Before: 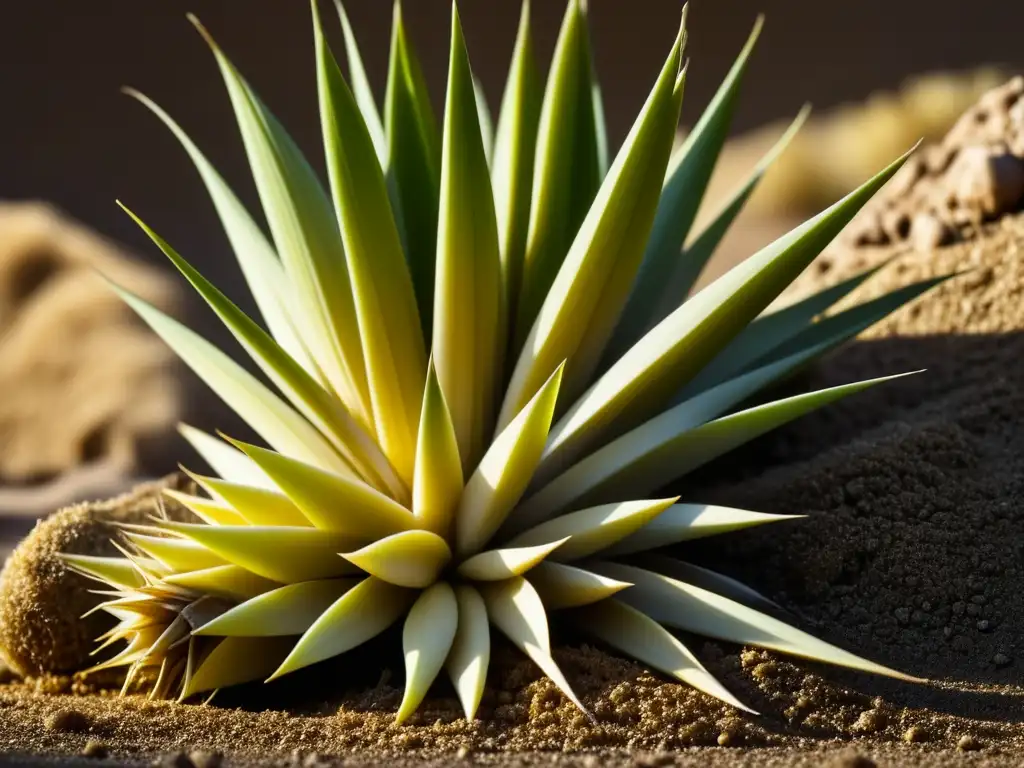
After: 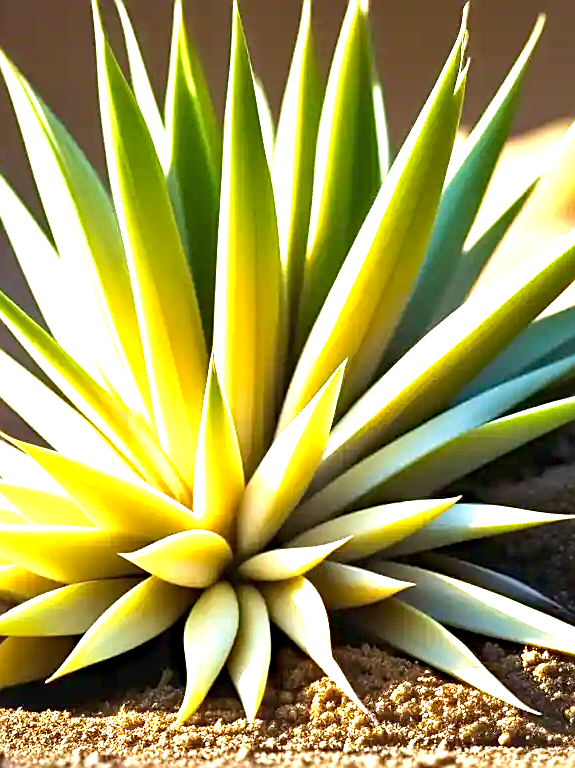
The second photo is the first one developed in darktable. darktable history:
haze removal: compatibility mode true, adaptive false
crop: left 21.442%, right 22.318%
sharpen: on, module defaults
exposure: black level correction 0, exposure 2.292 EV, compensate highlight preservation false
velvia: on, module defaults
